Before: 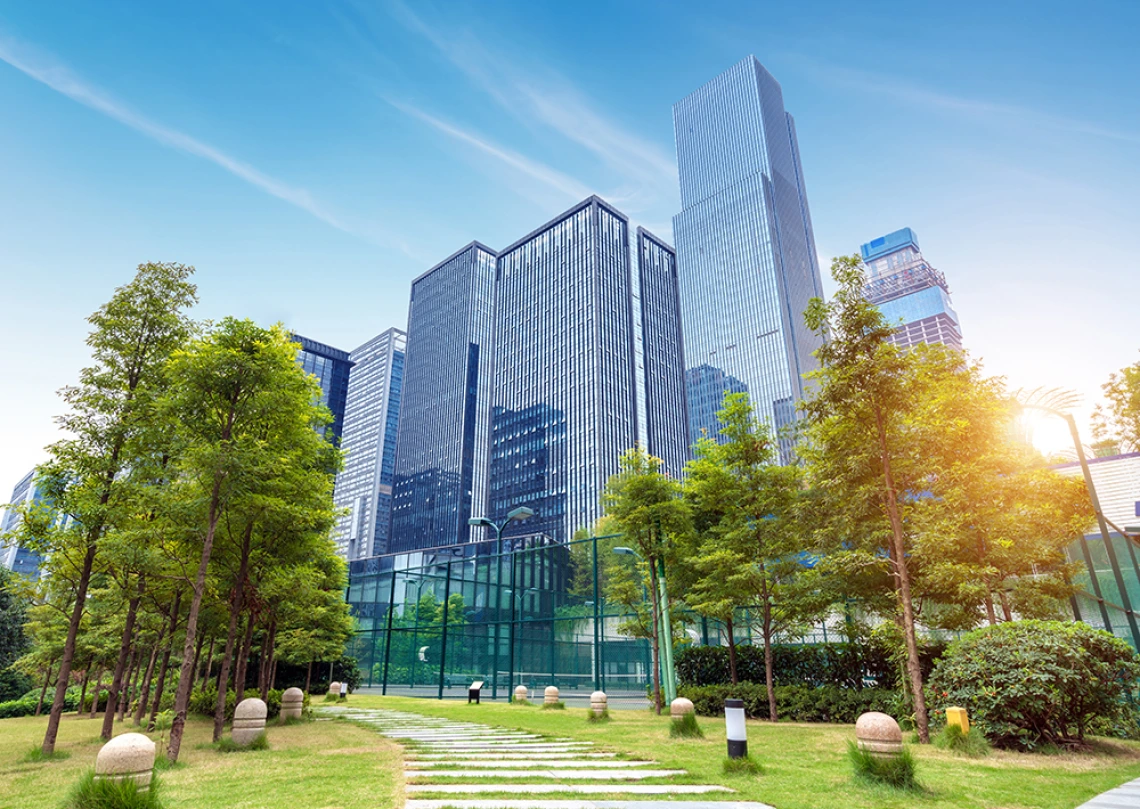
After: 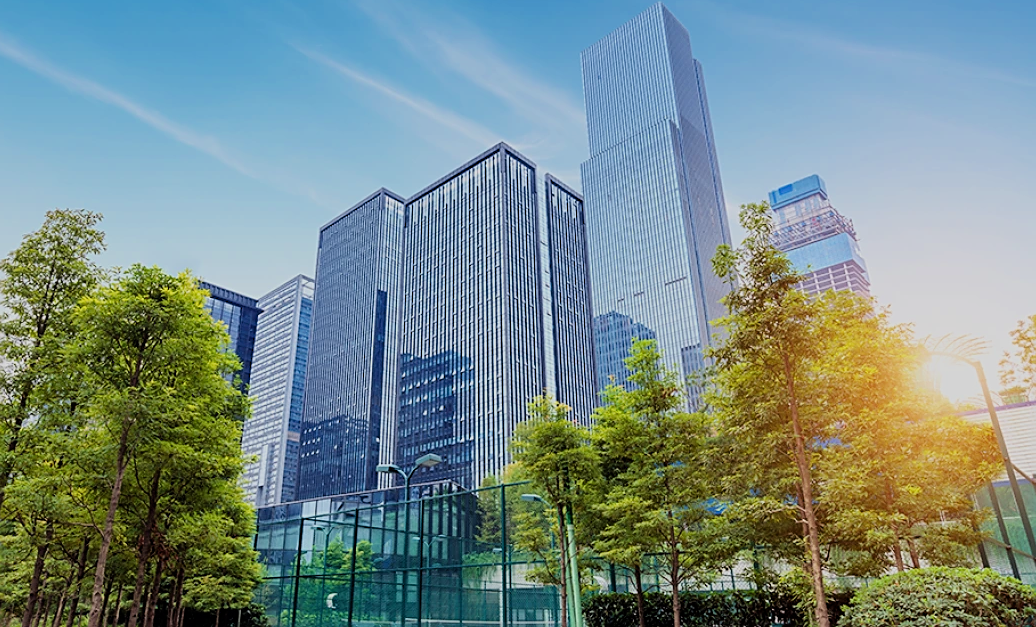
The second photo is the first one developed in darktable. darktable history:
crop: left 8.155%, top 6.611%, bottom 15.385%
sharpen: on, module defaults
filmic rgb: black relative exposure -7.65 EV, white relative exposure 4.56 EV, hardness 3.61, color science v6 (2022)
